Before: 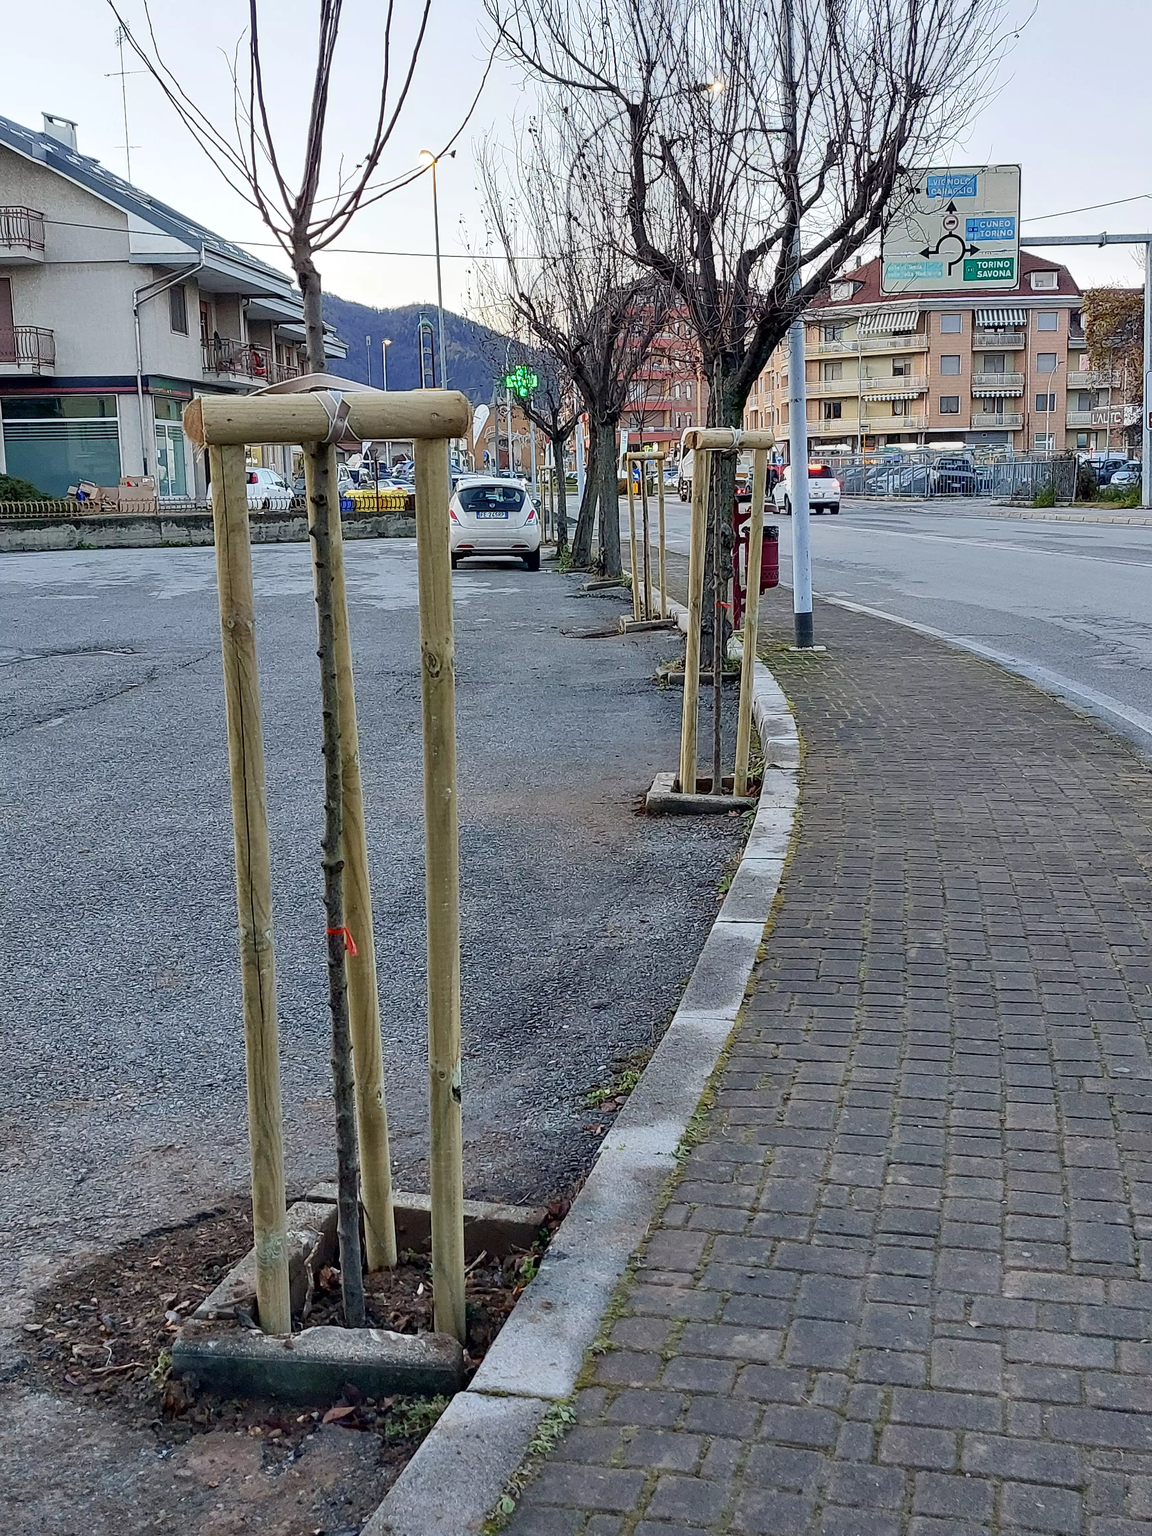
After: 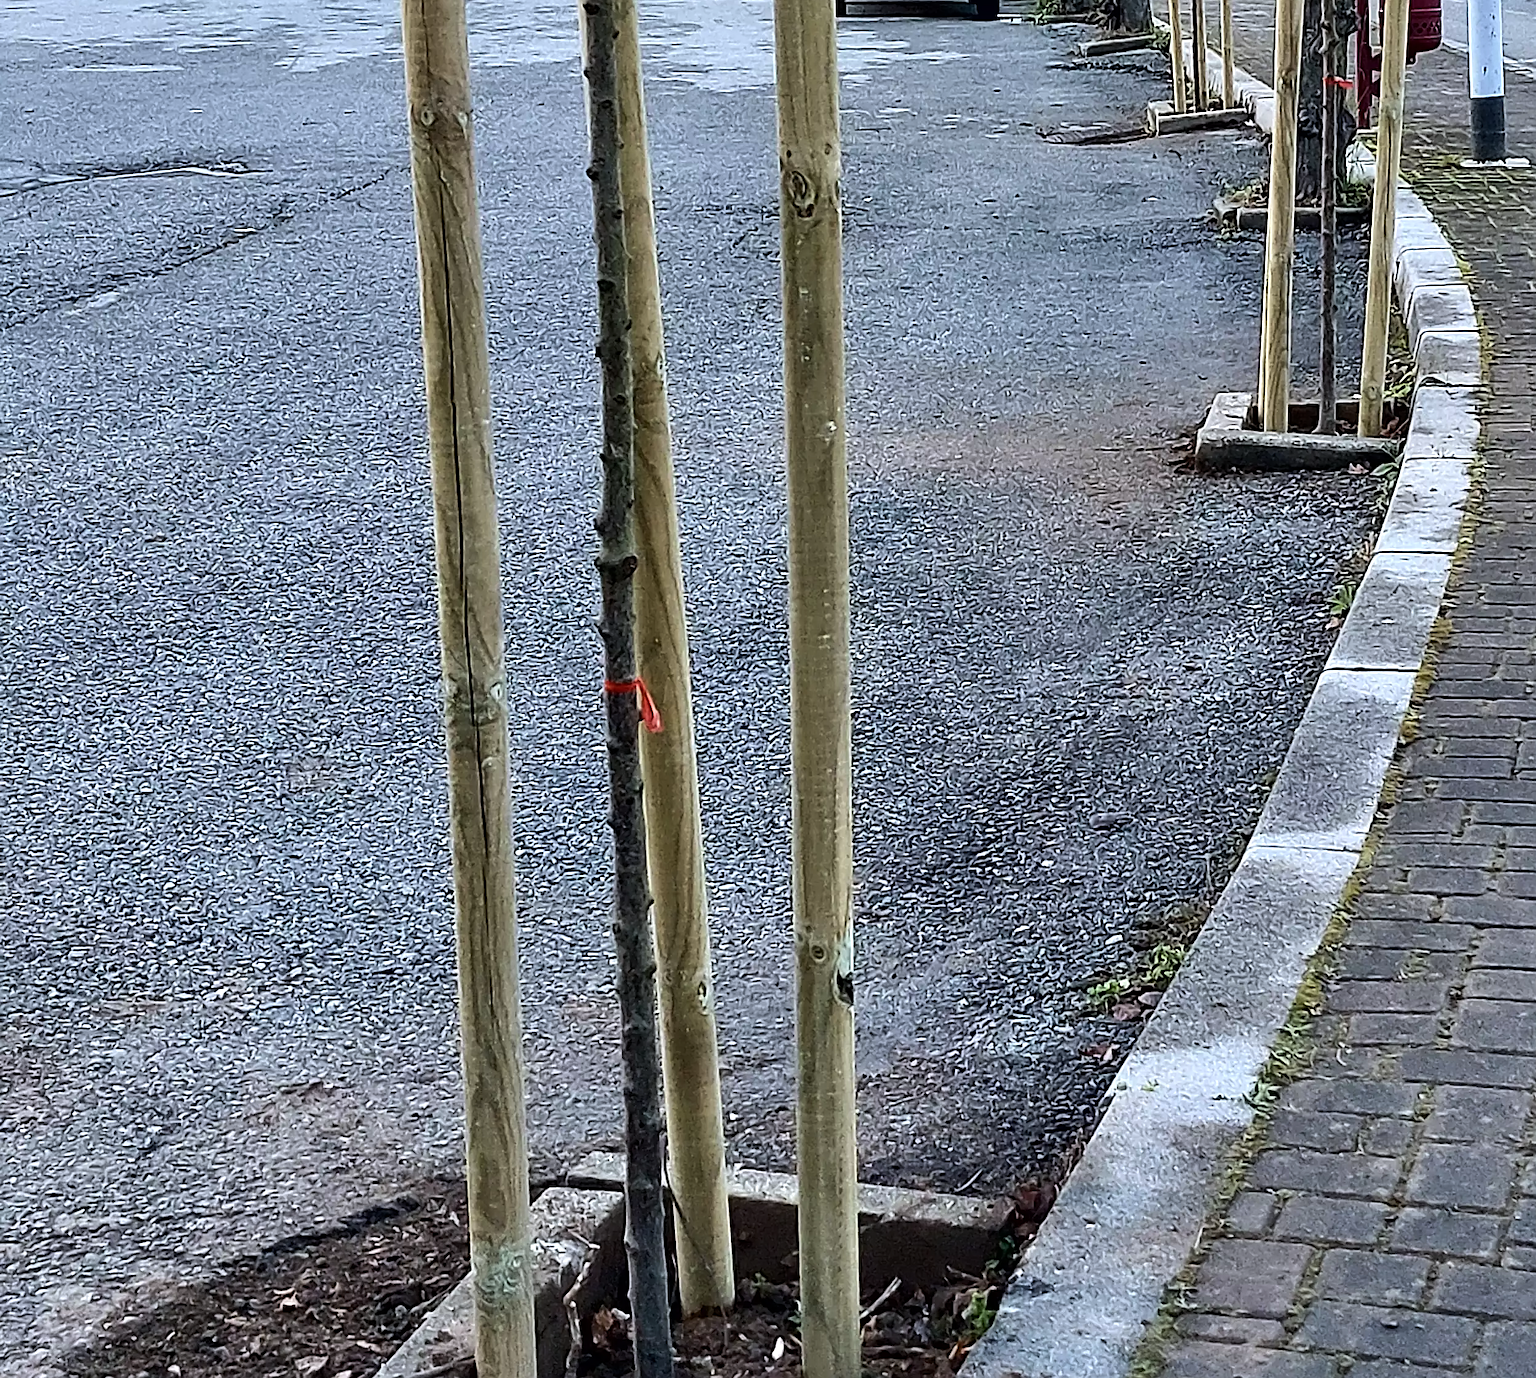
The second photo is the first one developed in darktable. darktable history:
crop: top 36.498%, right 27.964%, bottom 14.995%
tone equalizer: -8 EV -0.75 EV, -7 EV -0.7 EV, -6 EV -0.6 EV, -5 EV -0.4 EV, -3 EV 0.4 EV, -2 EV 0.6 EV, -1 EV 0.7 EV, +0 EV 0.75 EV, edges refinement/feathering 500, mask exposure compensation -1.57 EV, preserve details no
sharpen: on, module defaults
white balance: red 0.983, blue 1.036
